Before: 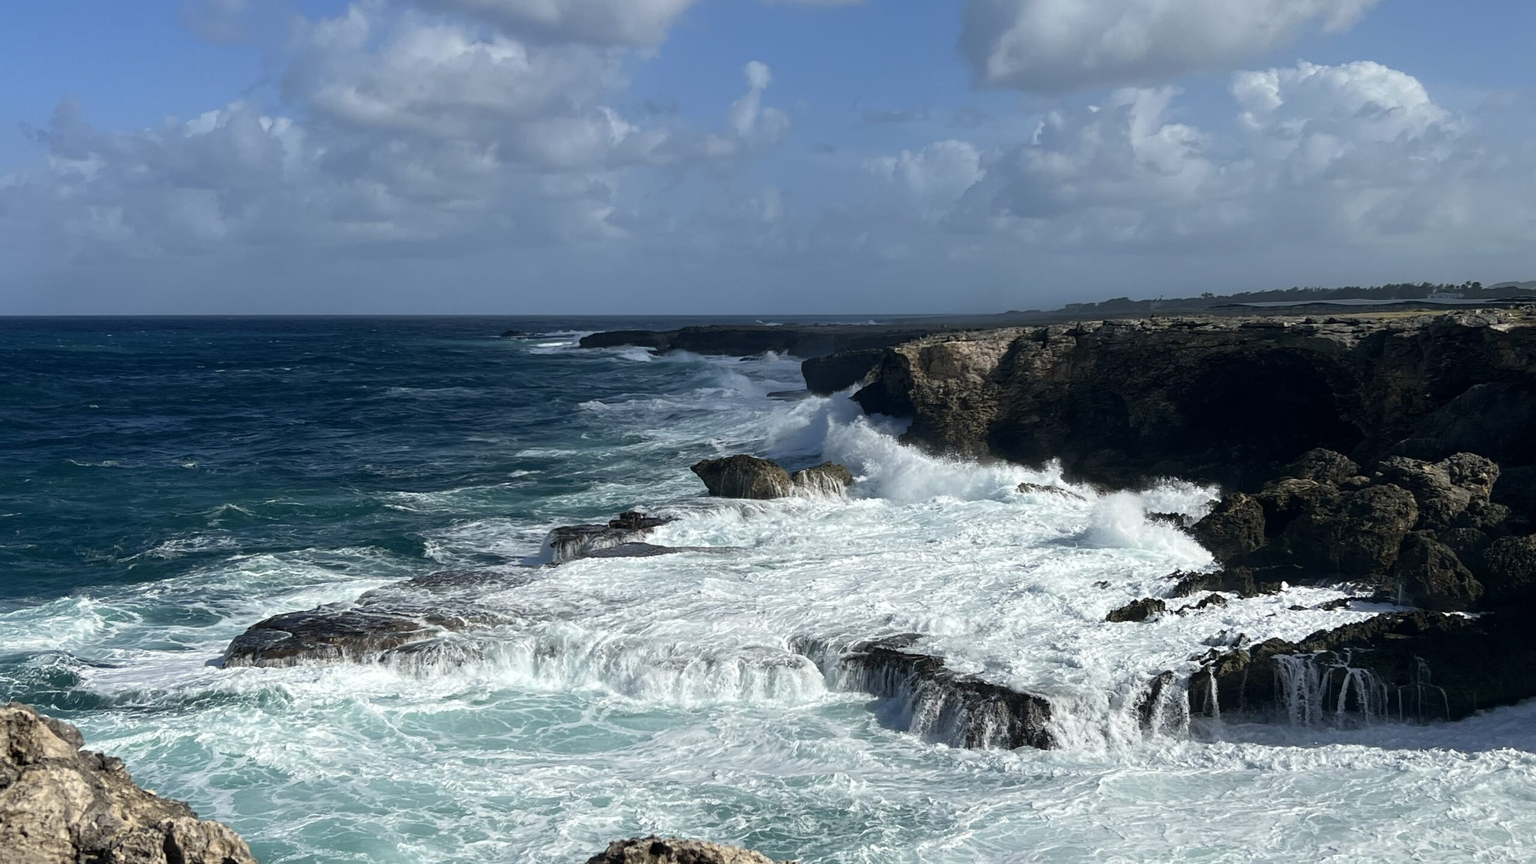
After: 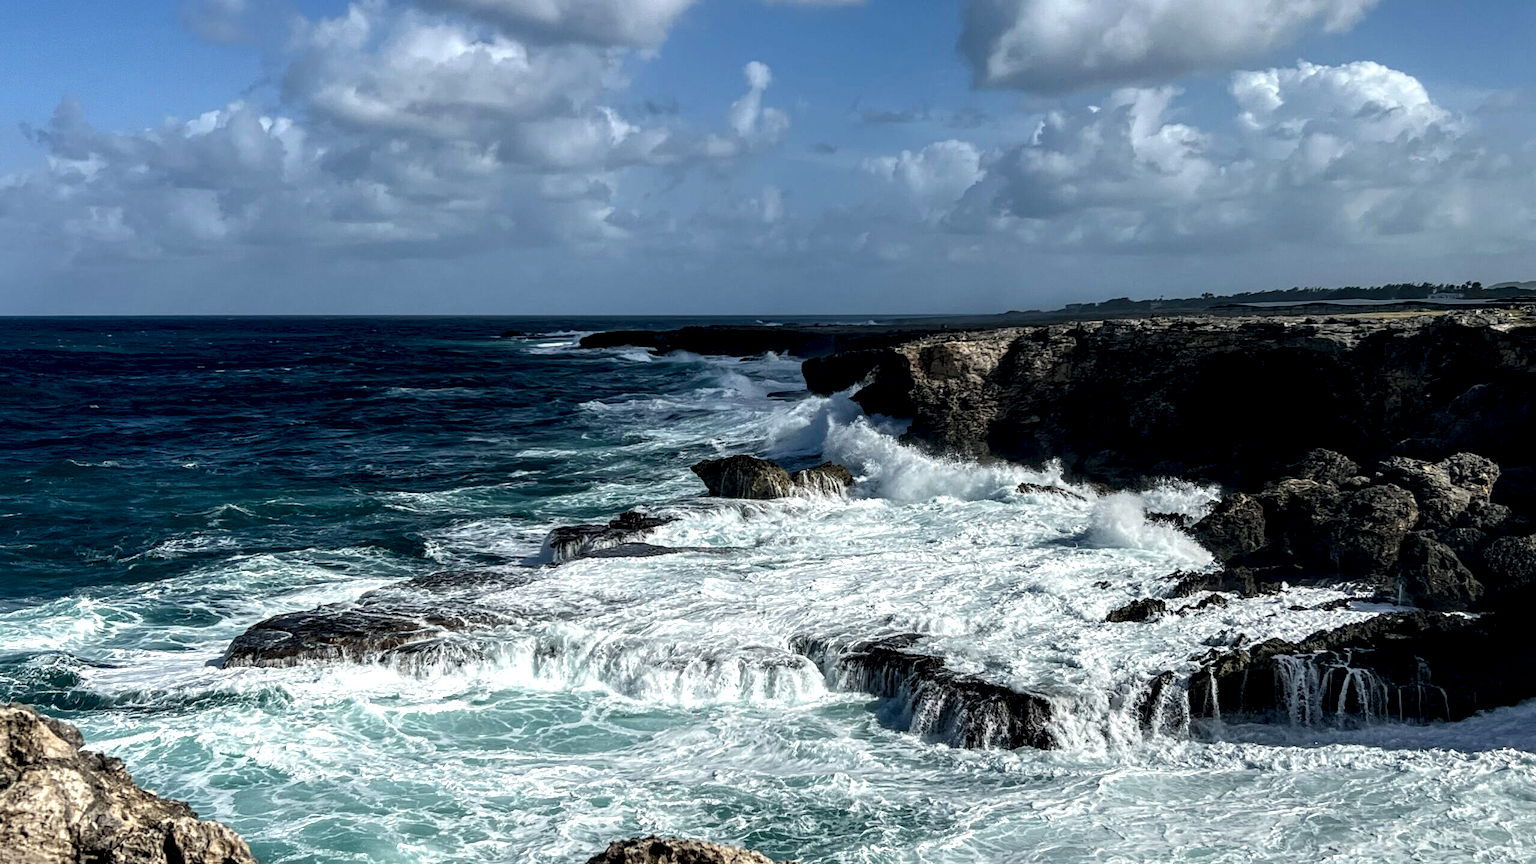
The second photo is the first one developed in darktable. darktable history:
local contrast: highlights 17%, detail 186%
